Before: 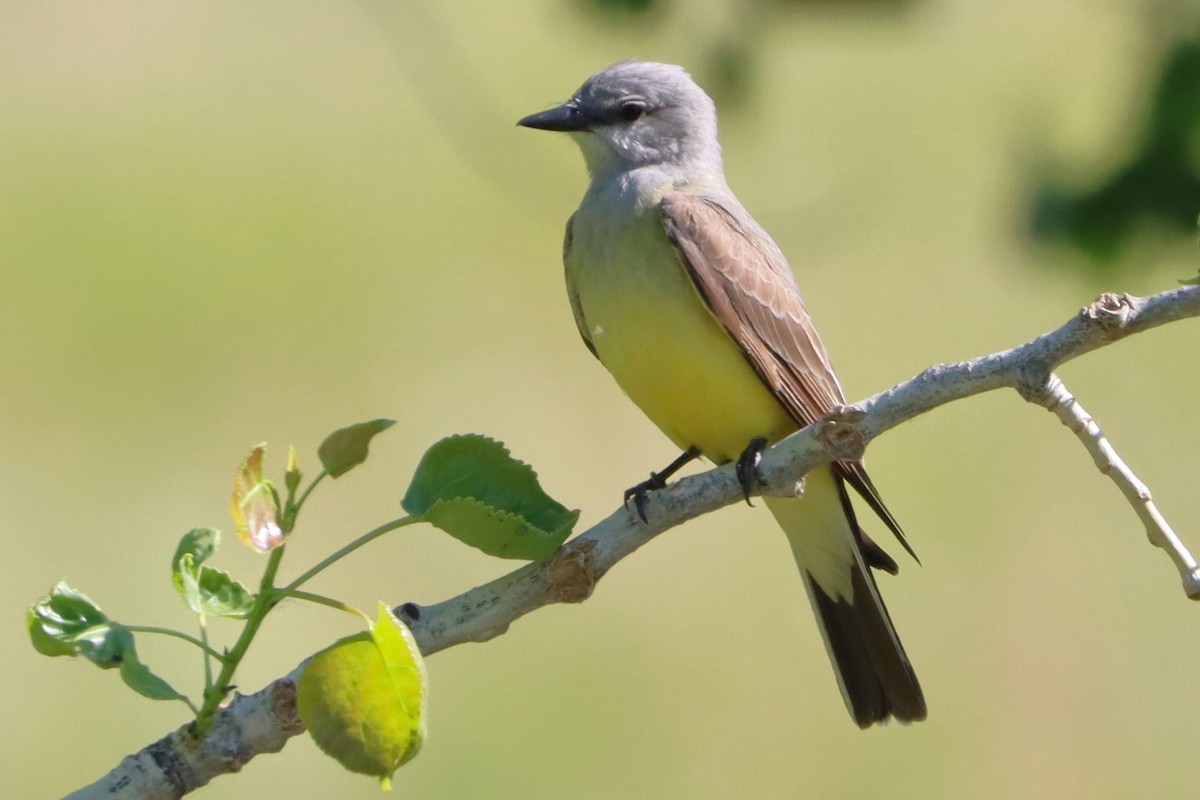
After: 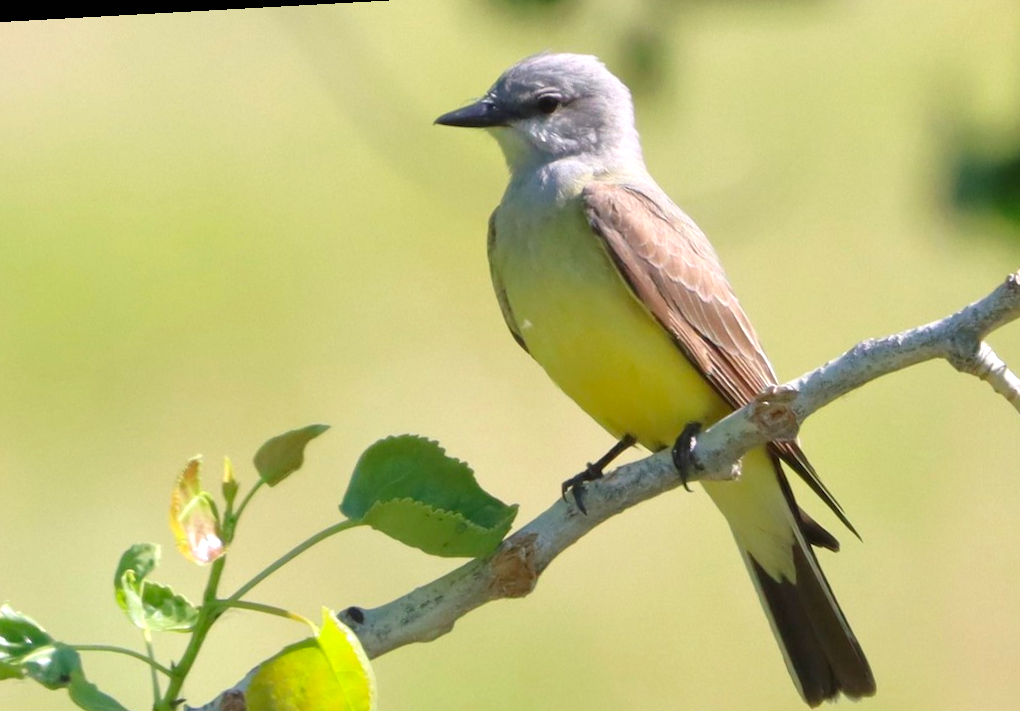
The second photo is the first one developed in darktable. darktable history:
crop and rotate: left 7.196%, top 4.574%, right 10.605%, bottom 13.178%
color correction: saturation 1.11
rotate and perspective: rotation -3.18°, automatic cropping off
exposure: black level correction 0, exposure 0.4 EV, compensate exposure bias true, compensate highlight preservation false
